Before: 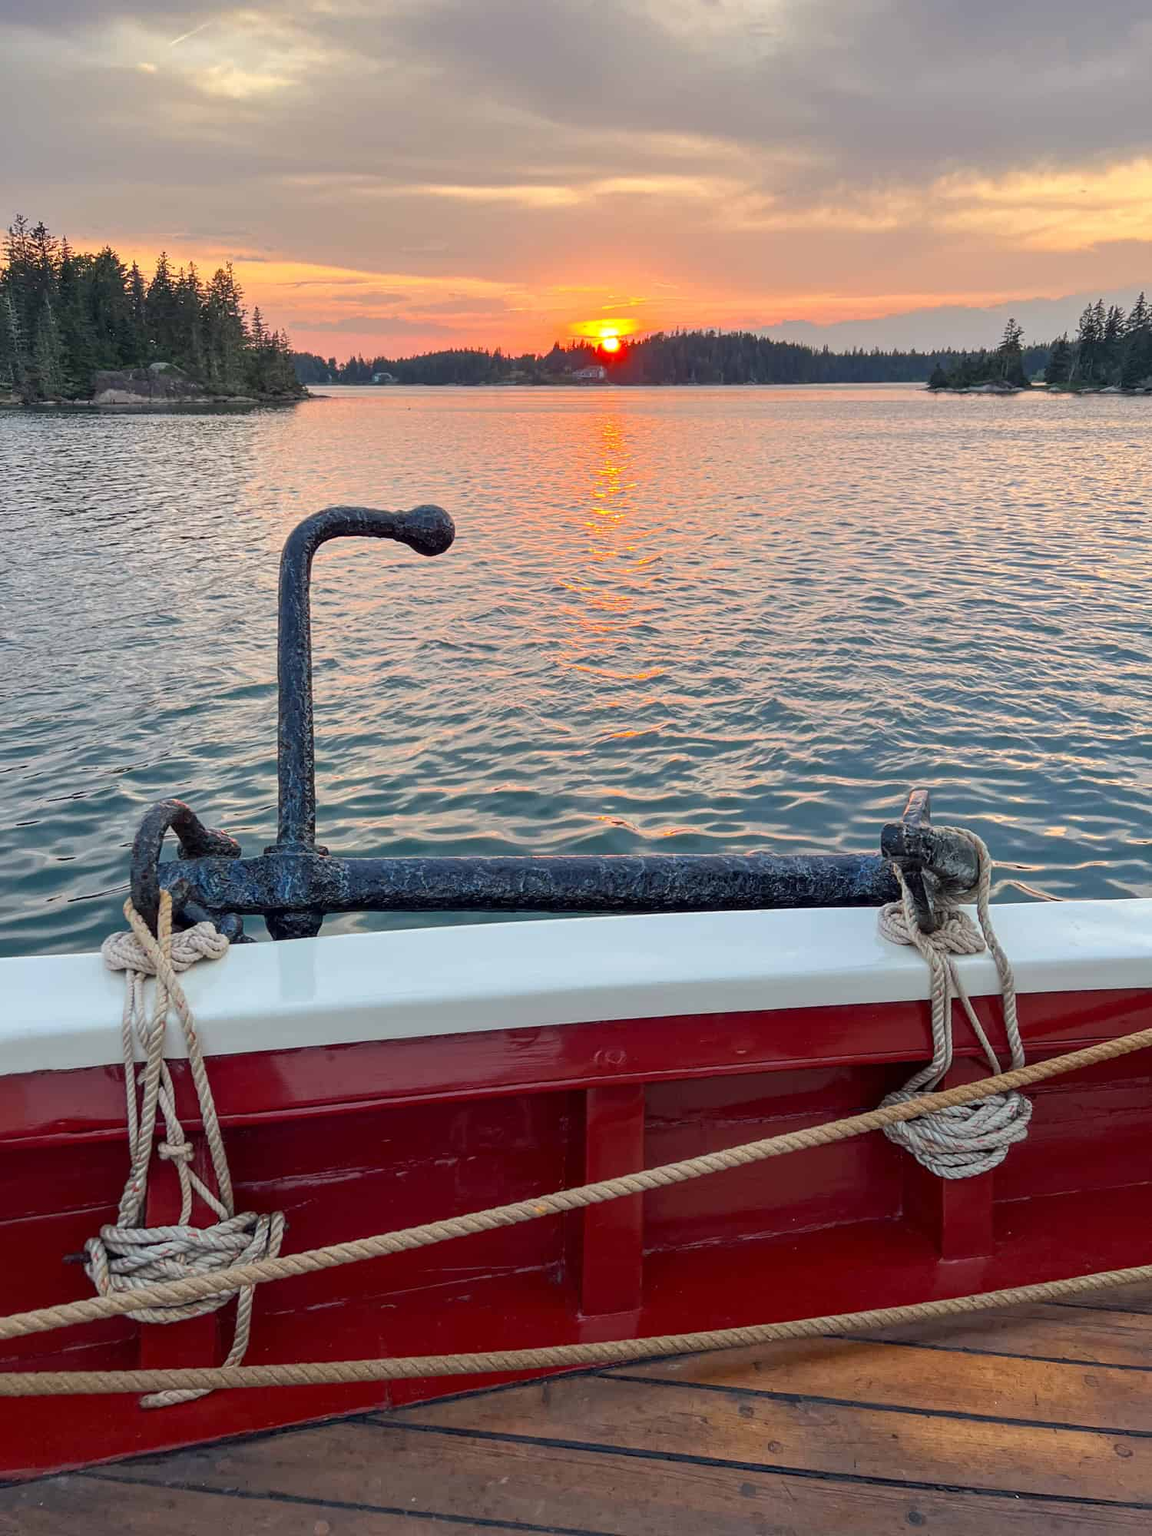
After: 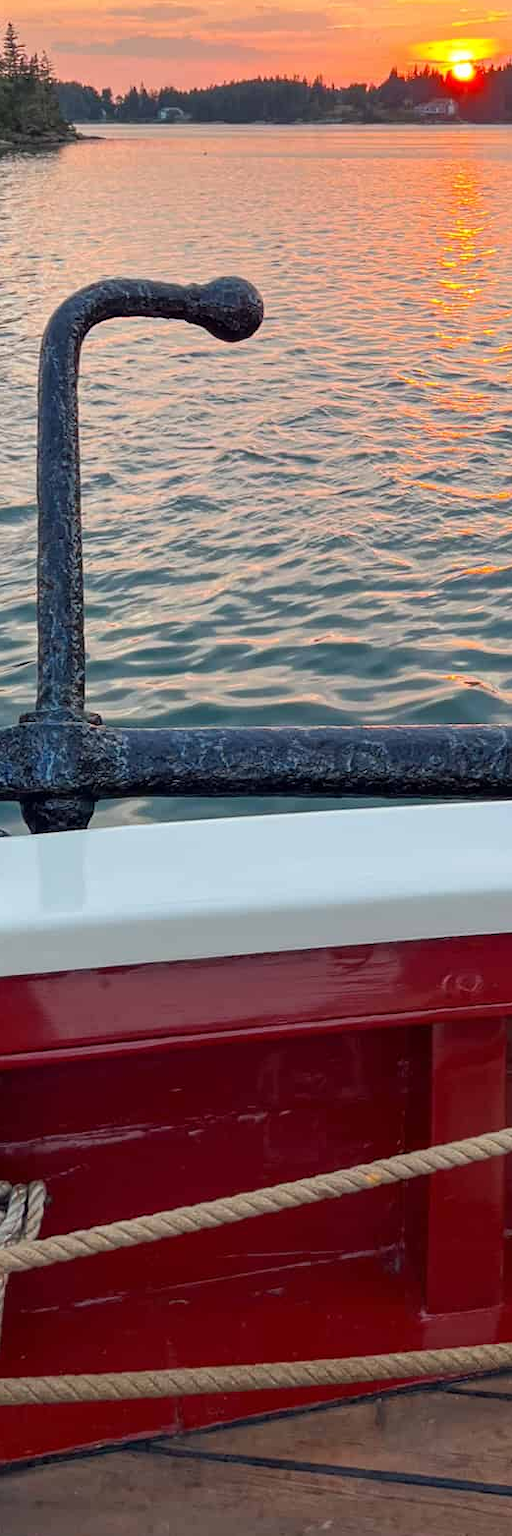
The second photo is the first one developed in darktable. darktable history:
crop and rotate: left 21.64%, top 18.818%, right 43.561%, bottom 3.005%
